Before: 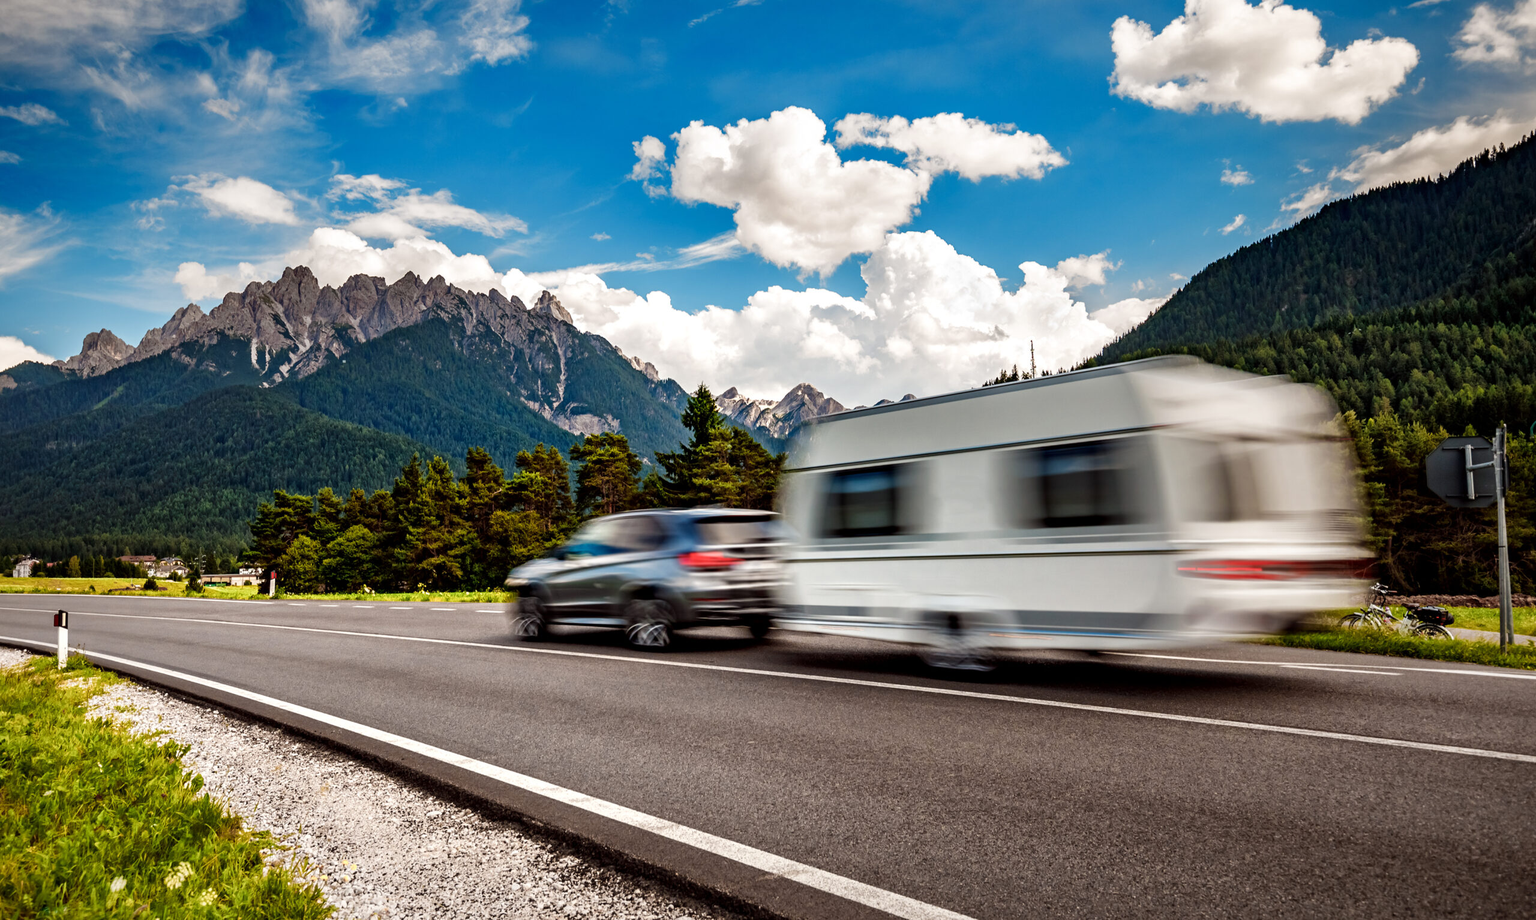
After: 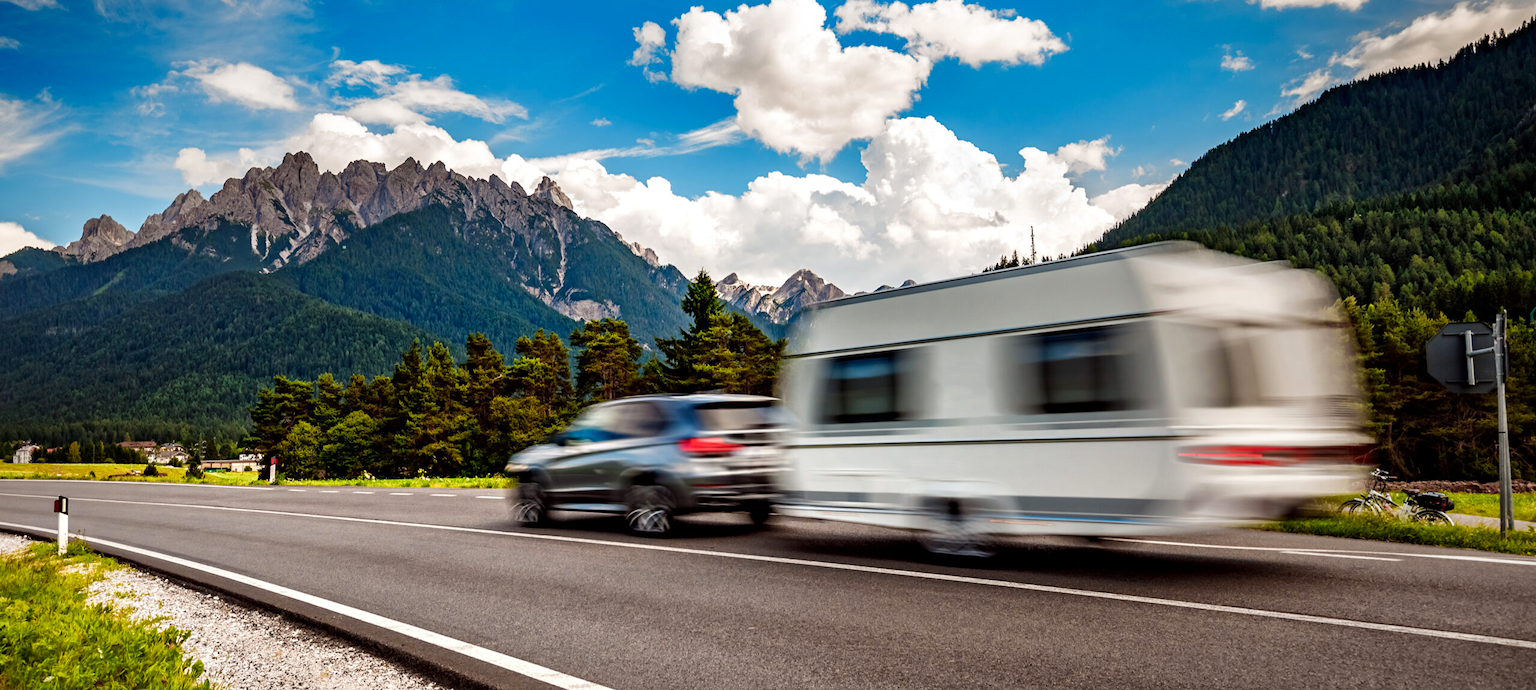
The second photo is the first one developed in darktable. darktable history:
crop and rotate: top 12.5%, bottom 12.5%
color correction: saturation 1.11
